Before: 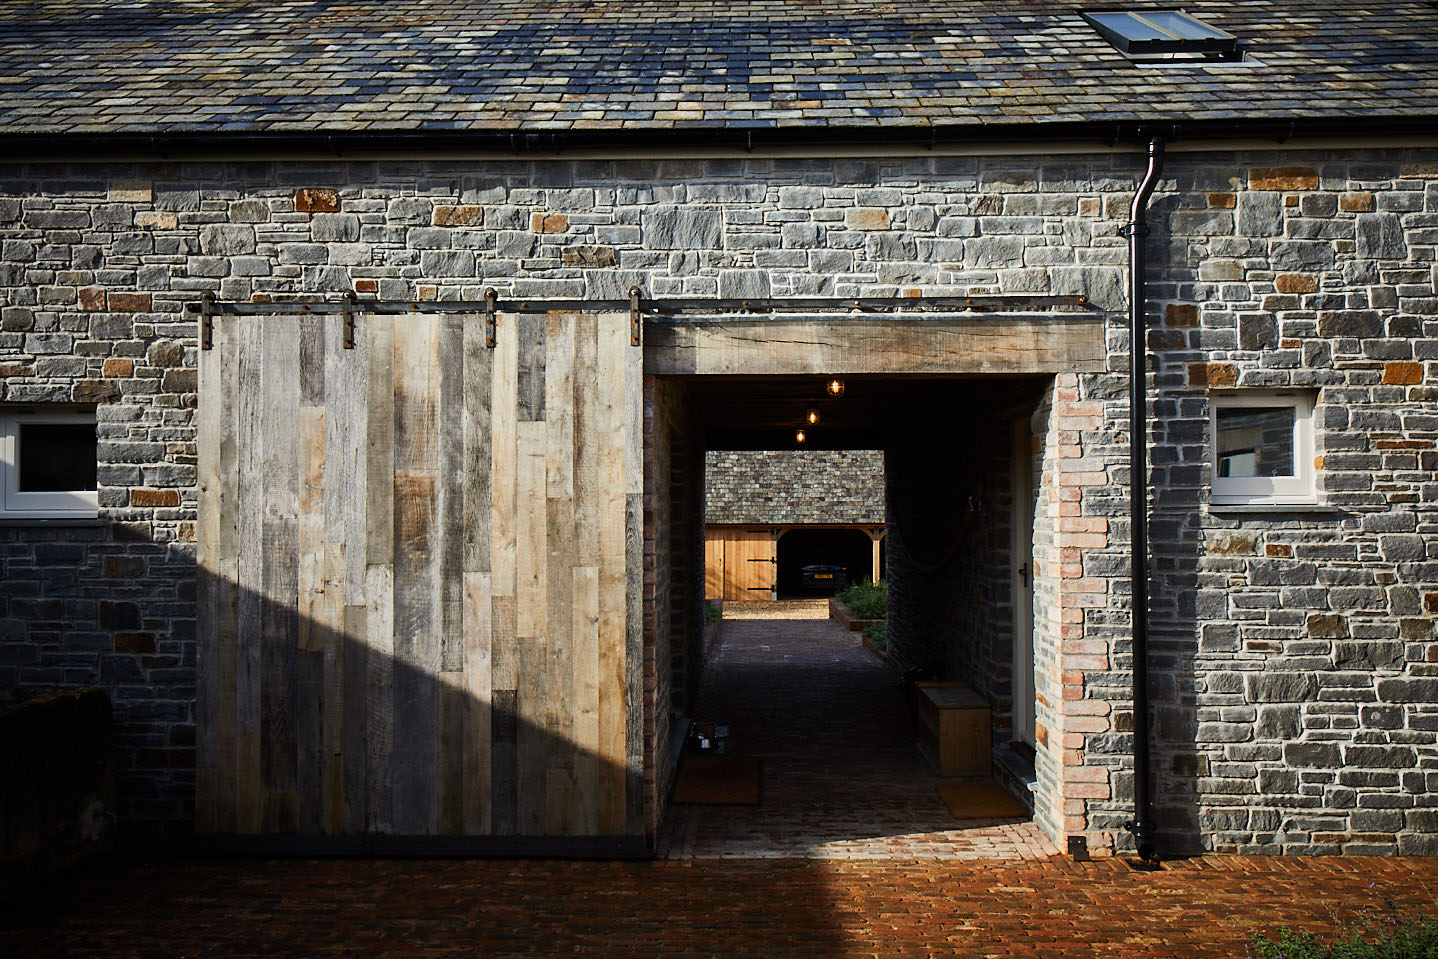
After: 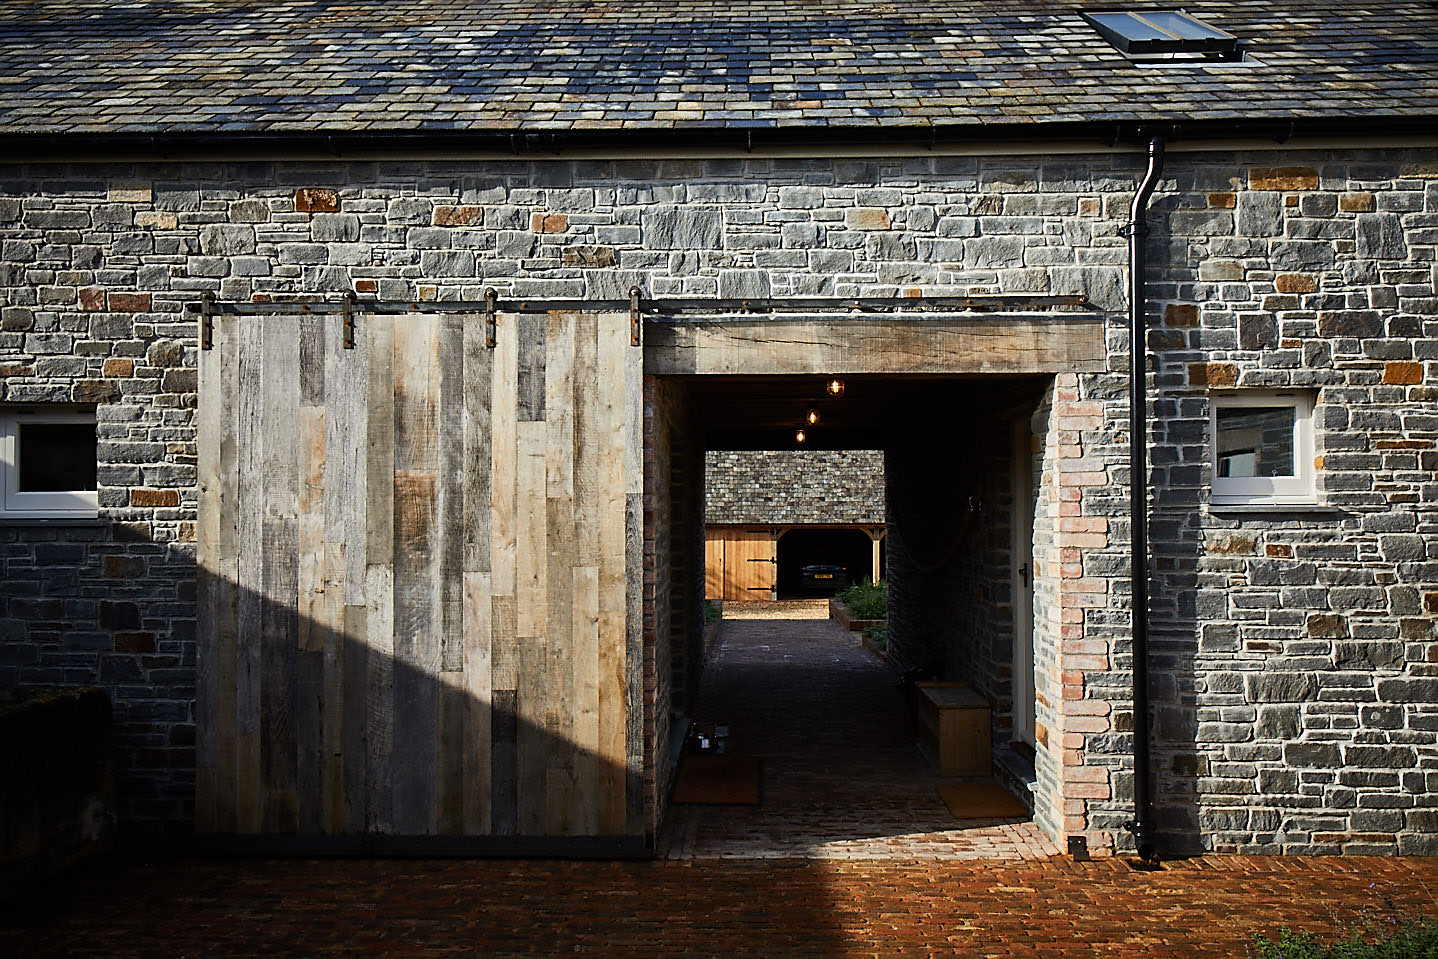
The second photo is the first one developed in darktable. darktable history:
sharpen: radius 1.852, amount 0.407, threshold 1.571
